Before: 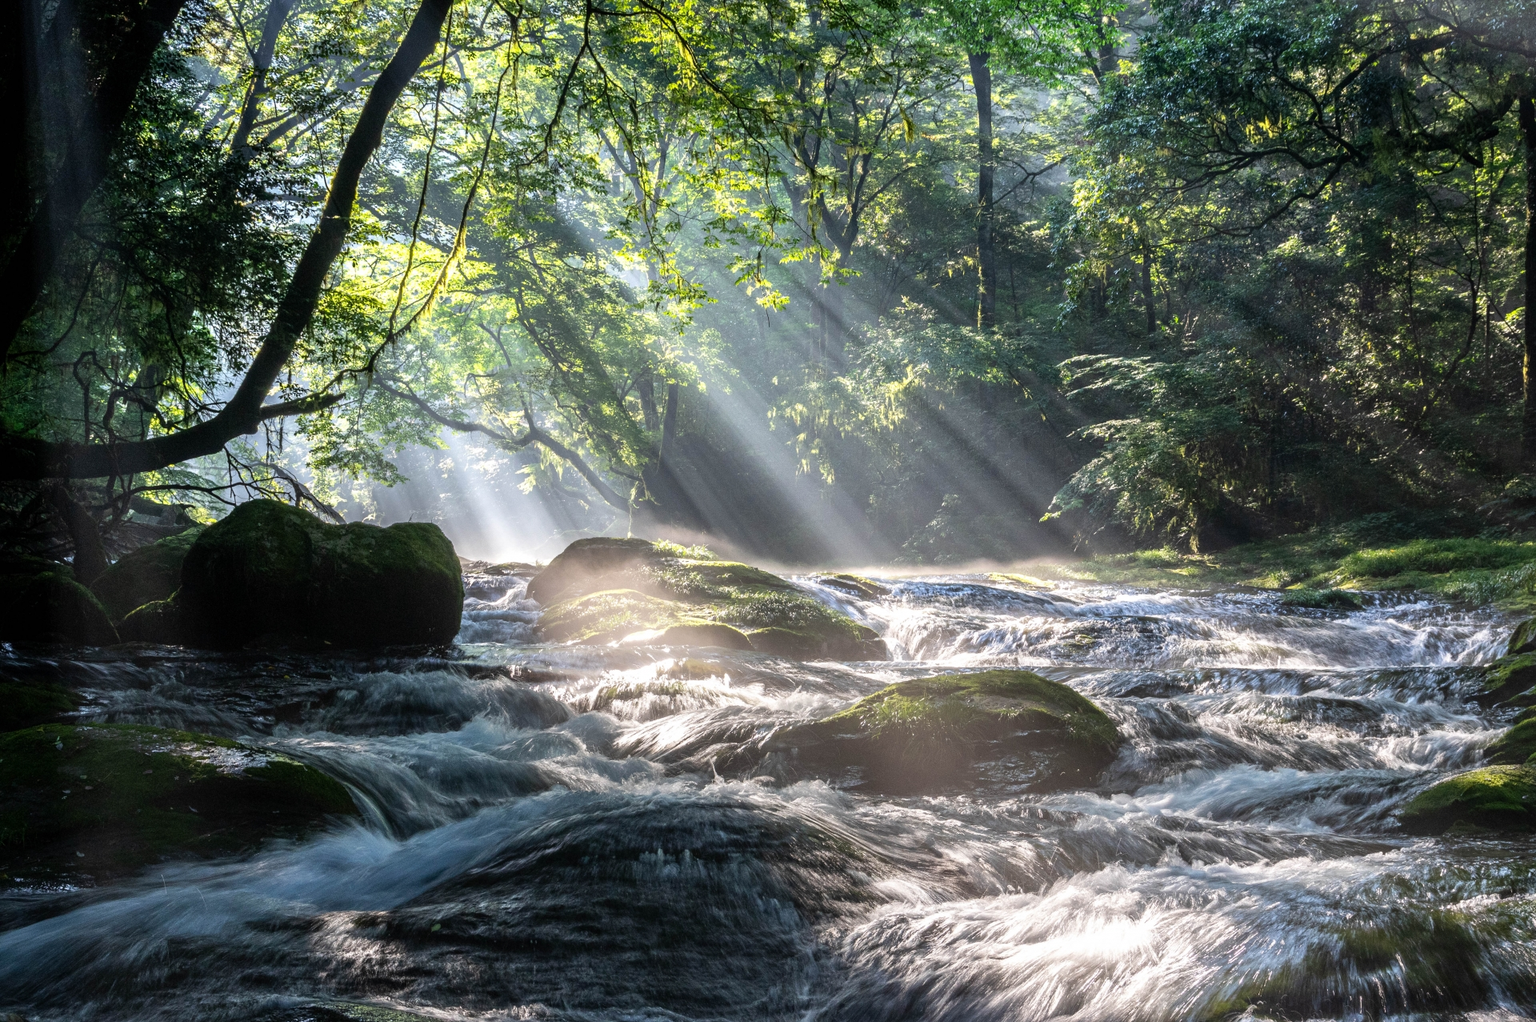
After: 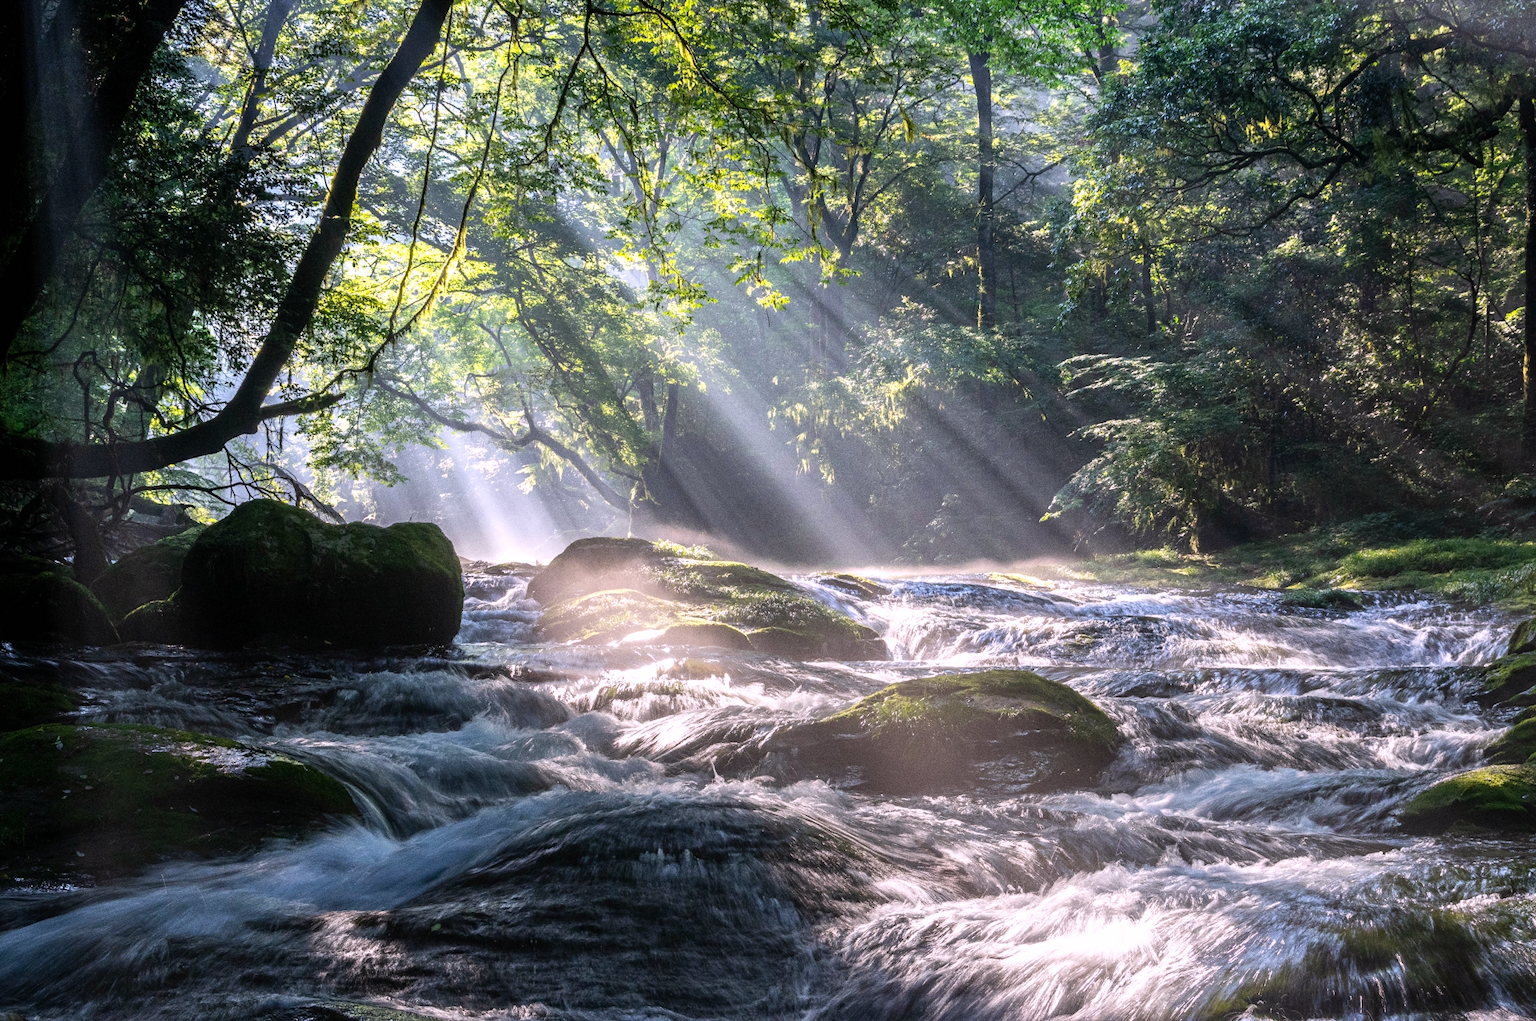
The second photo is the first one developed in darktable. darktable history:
grain: coarseness 0.09 ISO
white balance: red 1.05, blue 1.072
